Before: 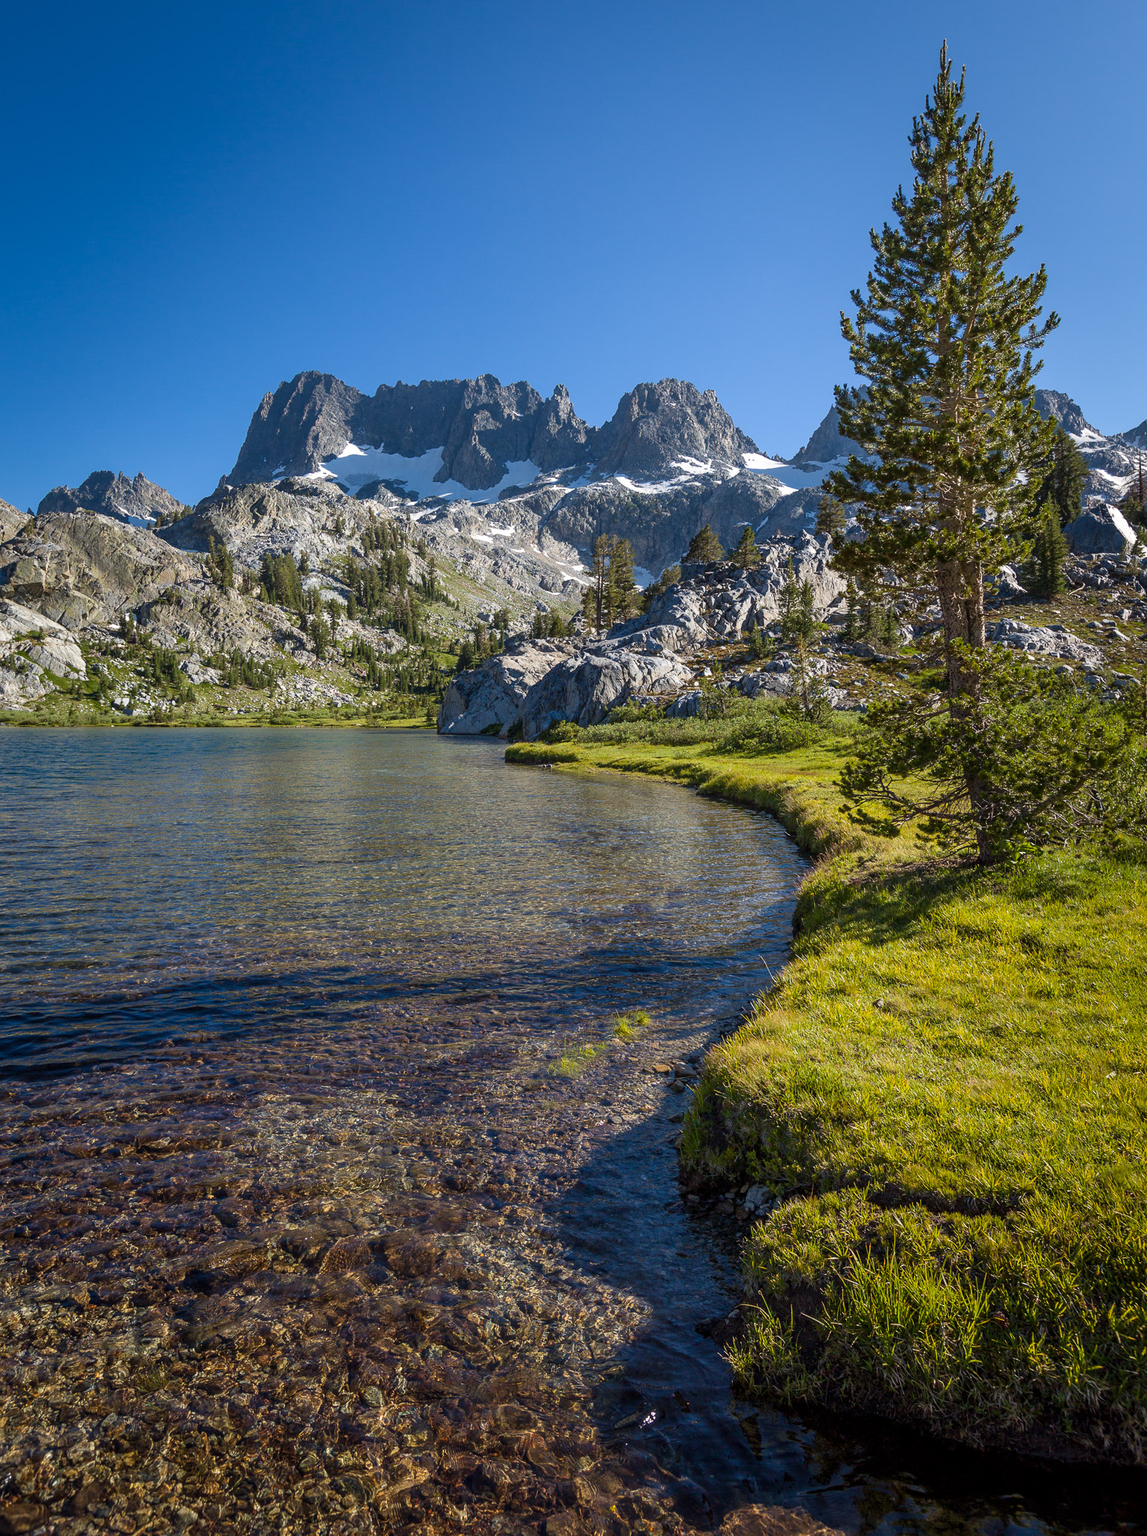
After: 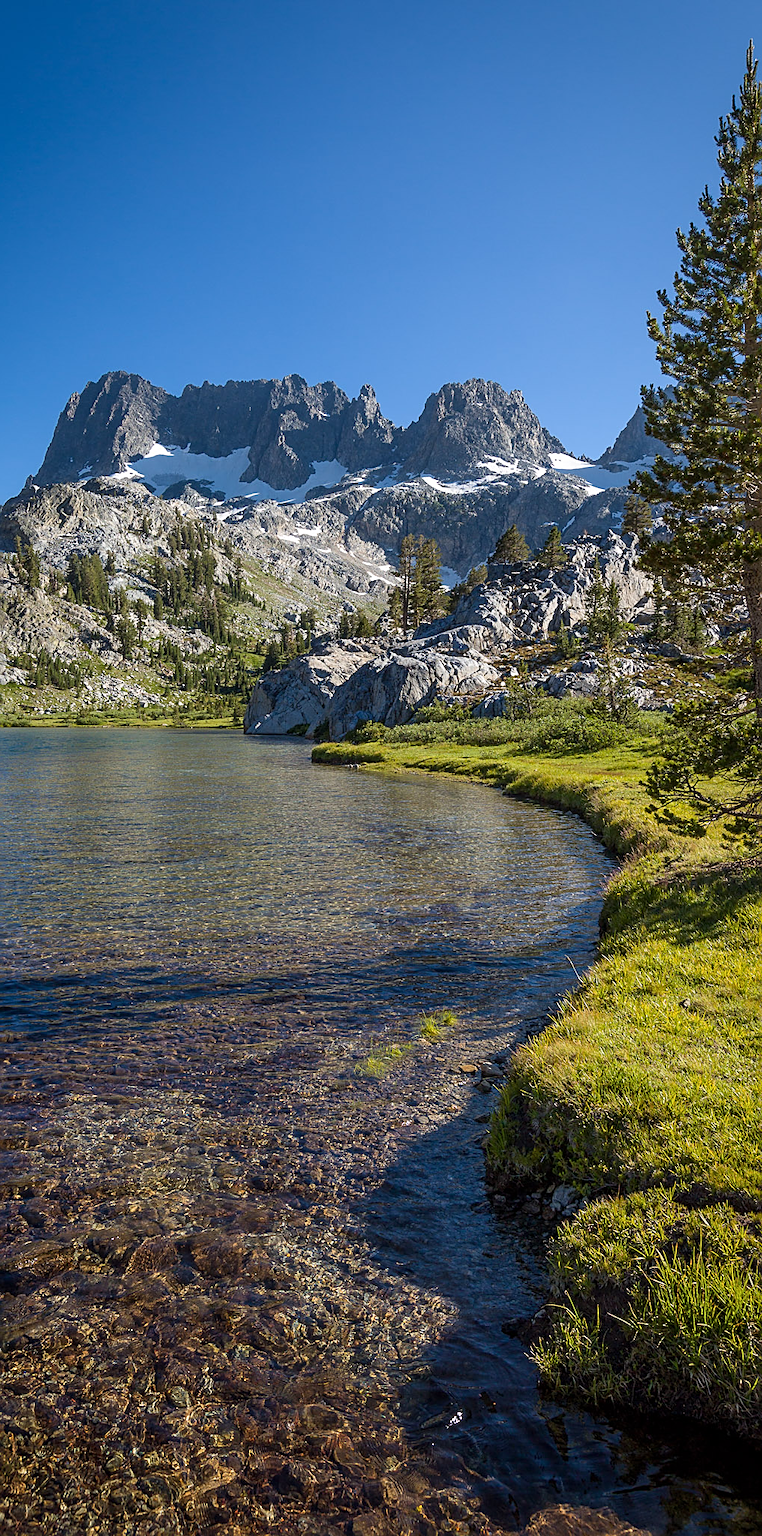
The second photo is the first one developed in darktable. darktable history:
sharpen: on, module defaults
crop: left 16.899%, right 16.556%
